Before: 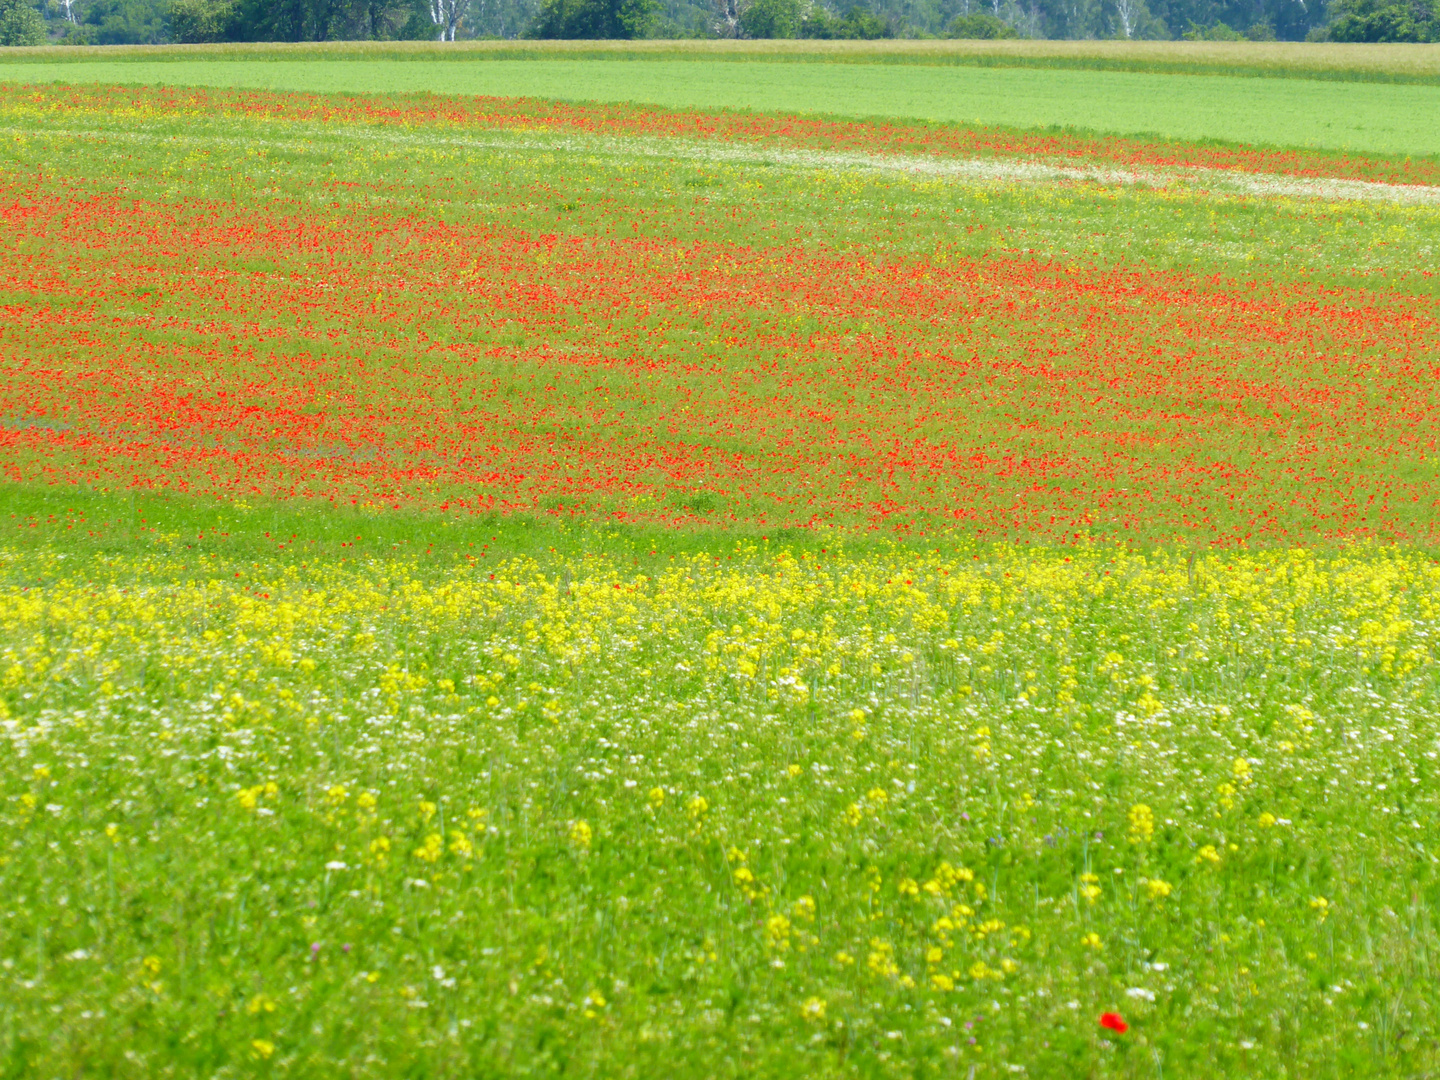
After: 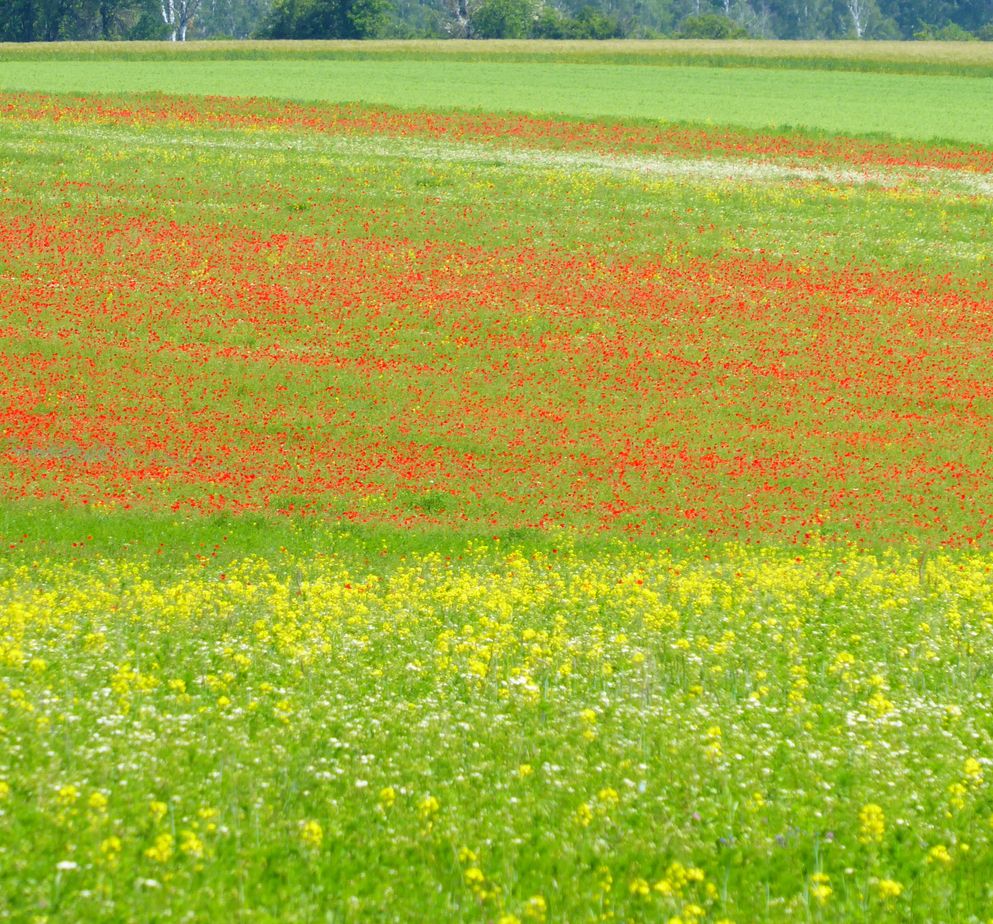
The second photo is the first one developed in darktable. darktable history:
crop: left 18.686%, right 12.307%, bottom 14.373%
